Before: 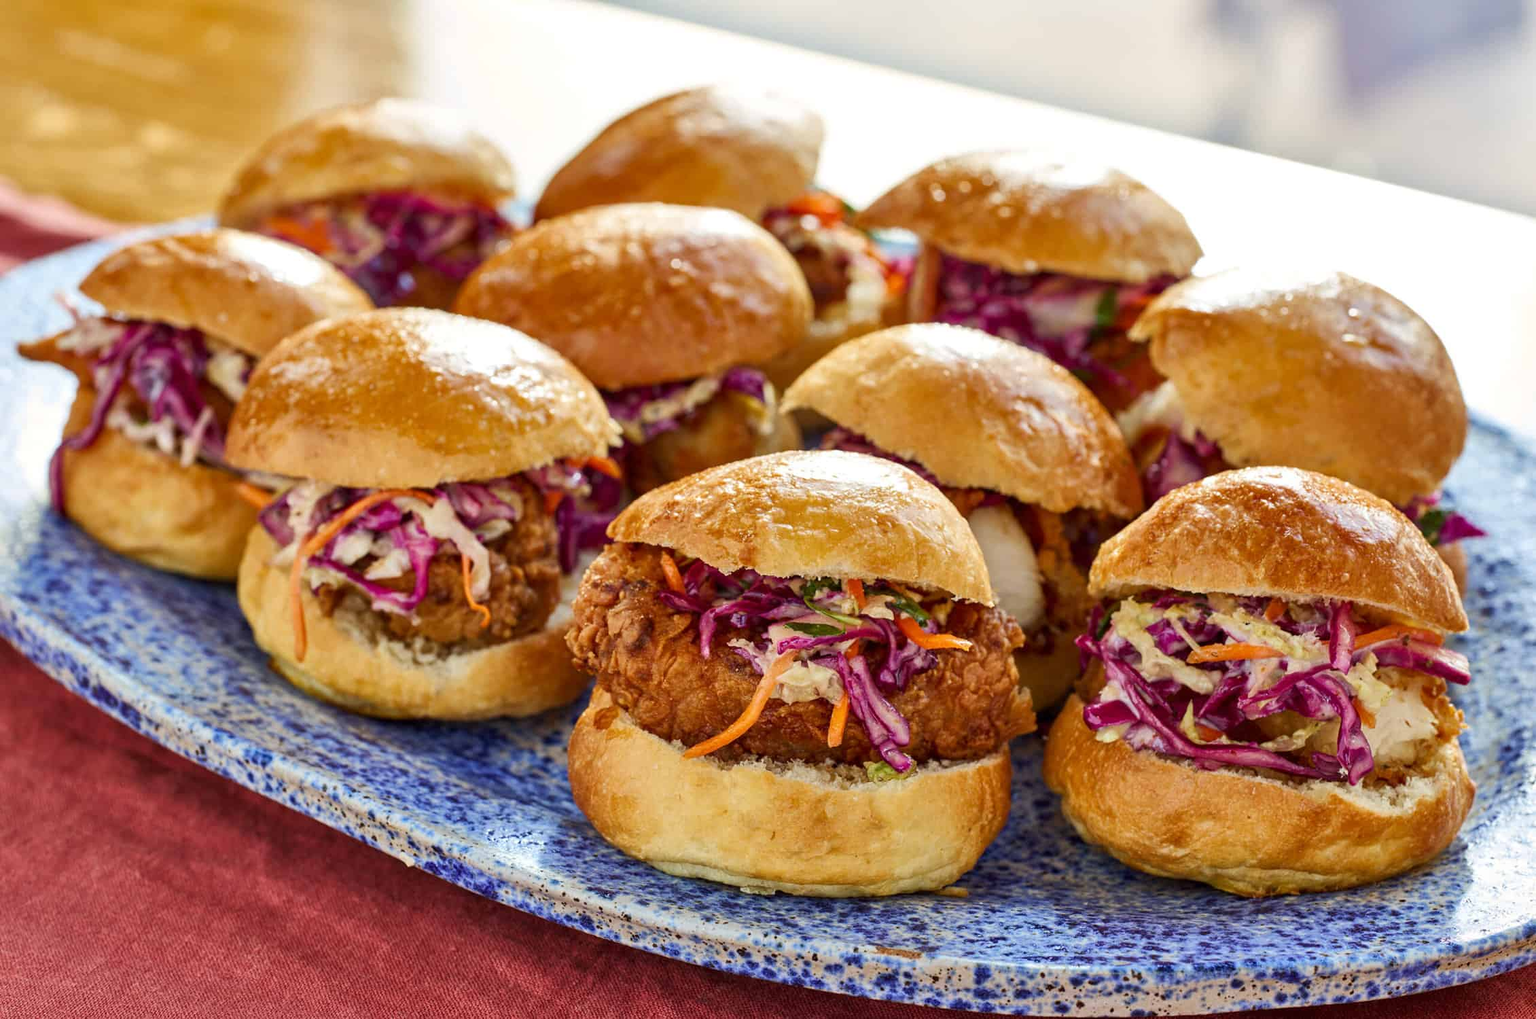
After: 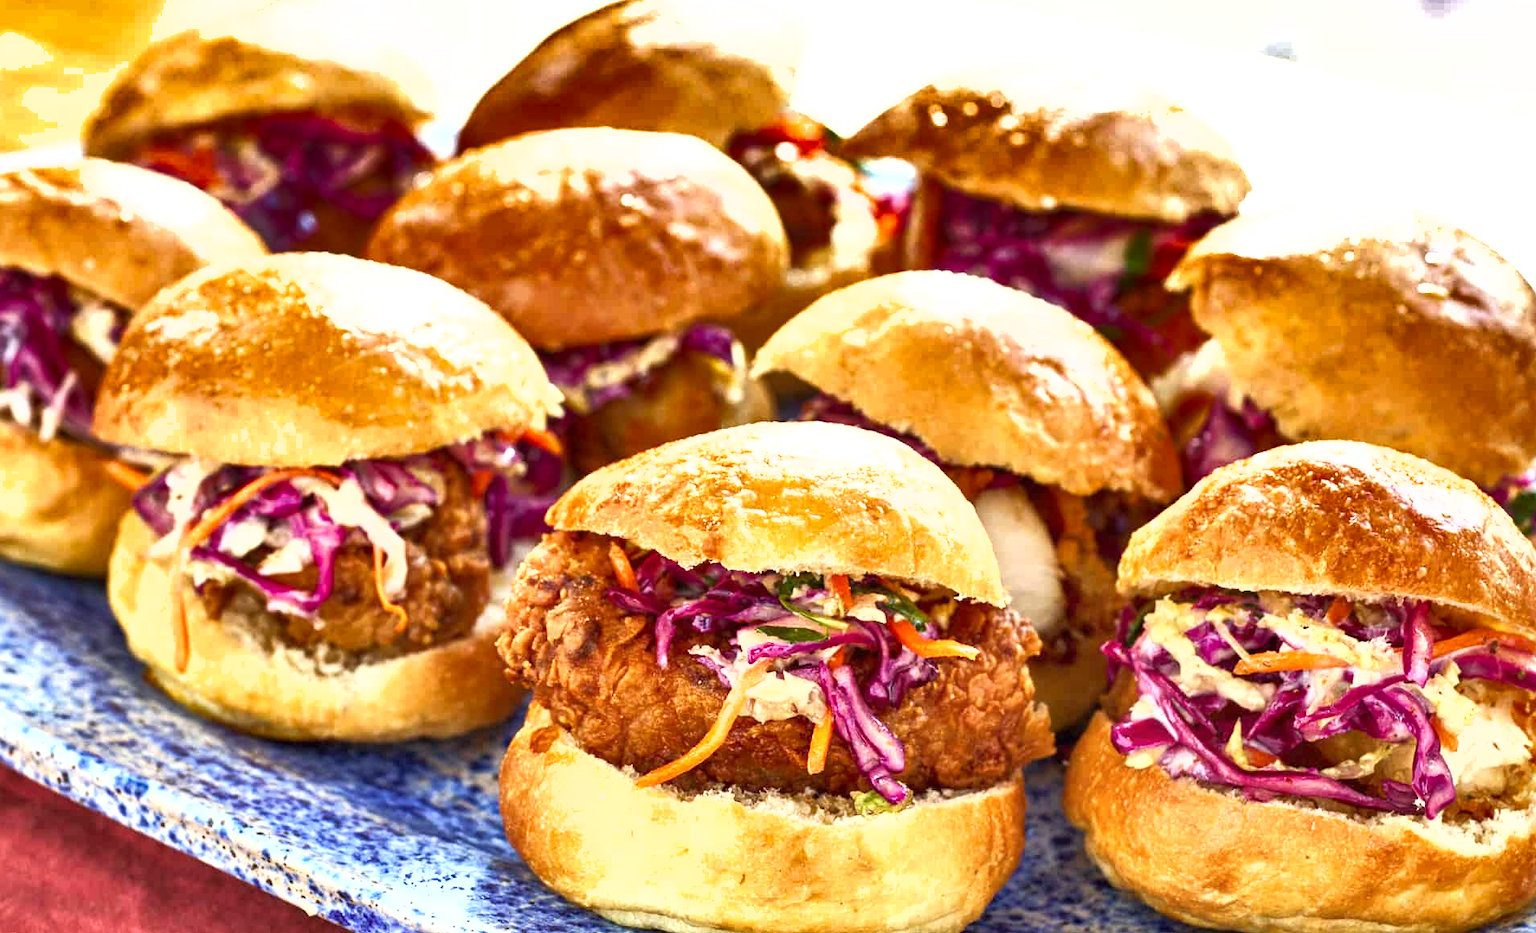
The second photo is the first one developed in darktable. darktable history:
exposure: black level correction 0, exposure 1 EV, compensate highlight preservation false
shadows and highlights: radius 172.54, shadows 26.33, white point adjustment 3.06, highlights -67.9, highlights color adjustment 39.04%, soften with gaussian
crop and rotate: left 9.641%, top 9.365%, right 6.102%, bottom 13.379%
